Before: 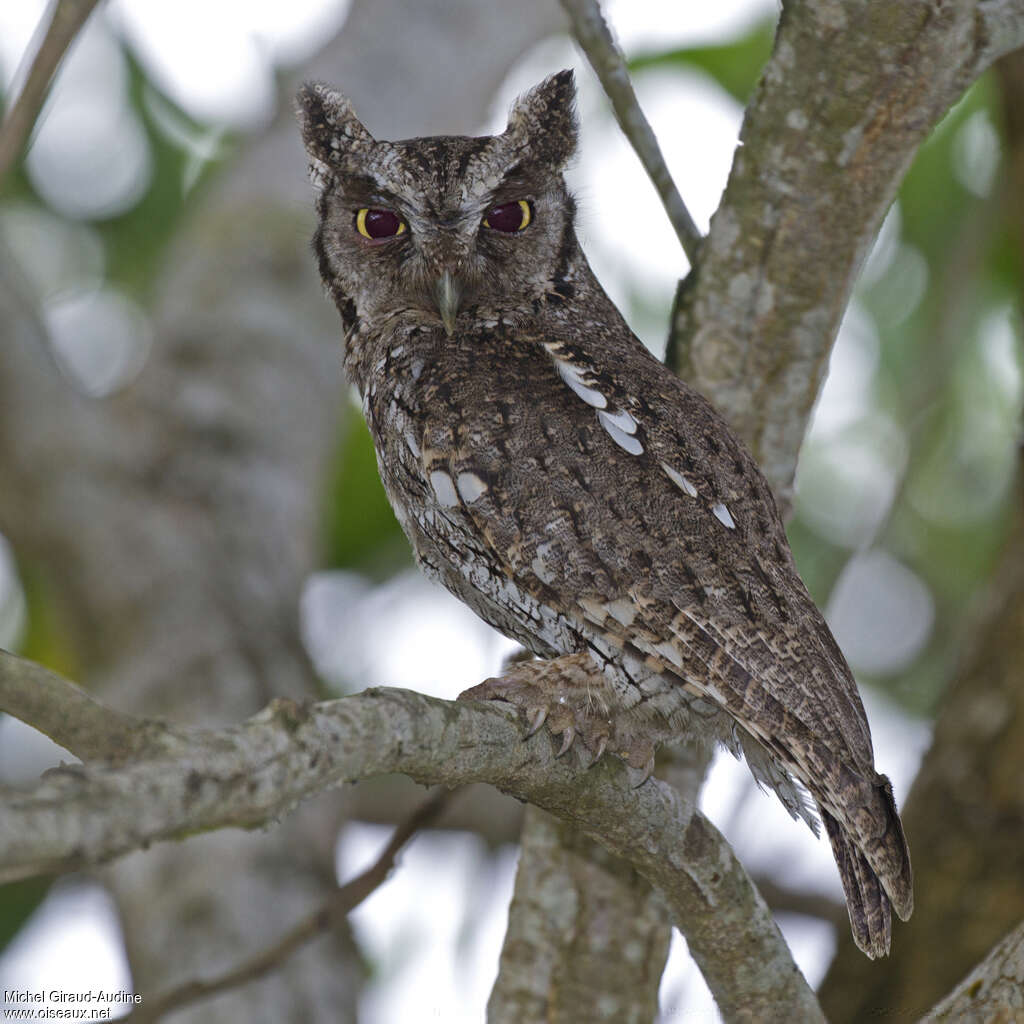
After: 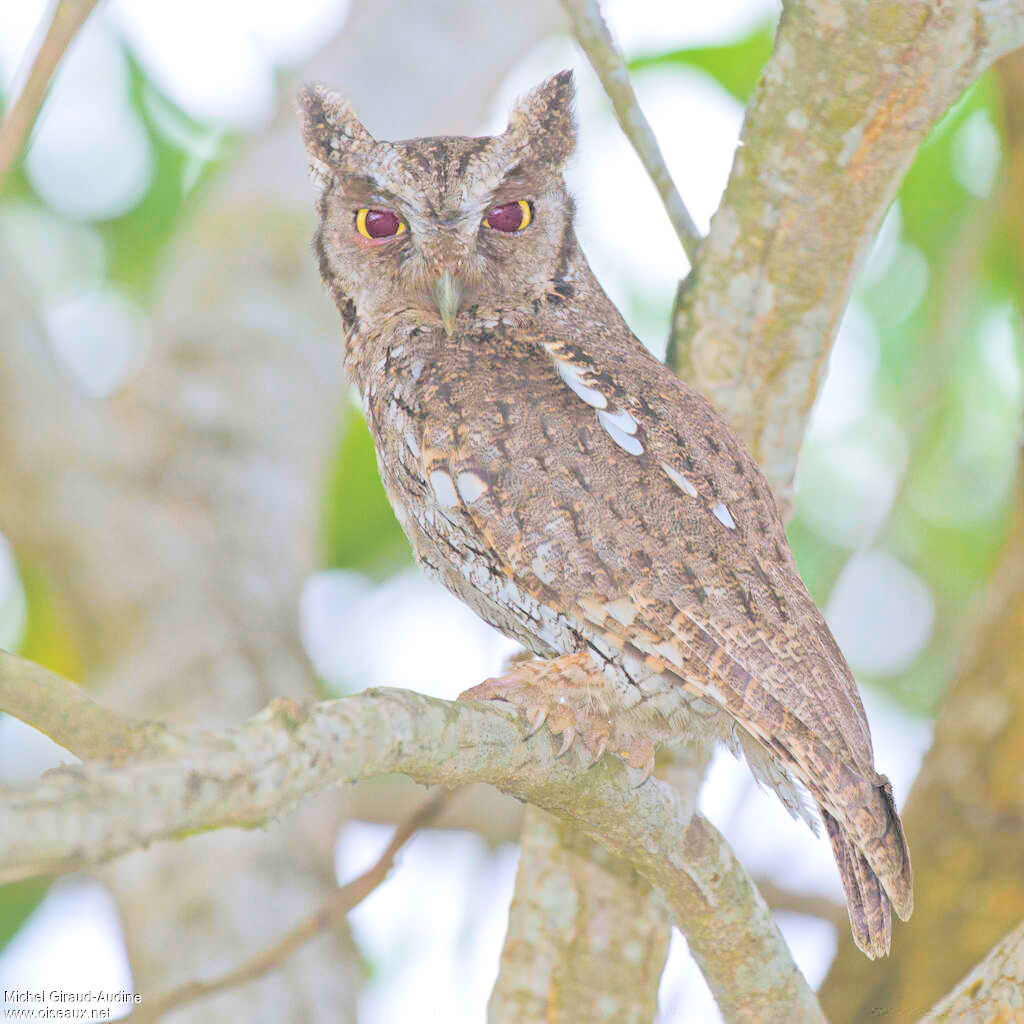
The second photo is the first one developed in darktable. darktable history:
contrast brightness saturation: brightness 0.998
color balance rgb: perceptual saturation grading › global saturation 27.141%, perceptual saturation grading › highlights -28.353%, perceptual saturation grading › mid-tones 15.689%, perceptual saturation grading › shadows 34.077%, global vibrance 20%
